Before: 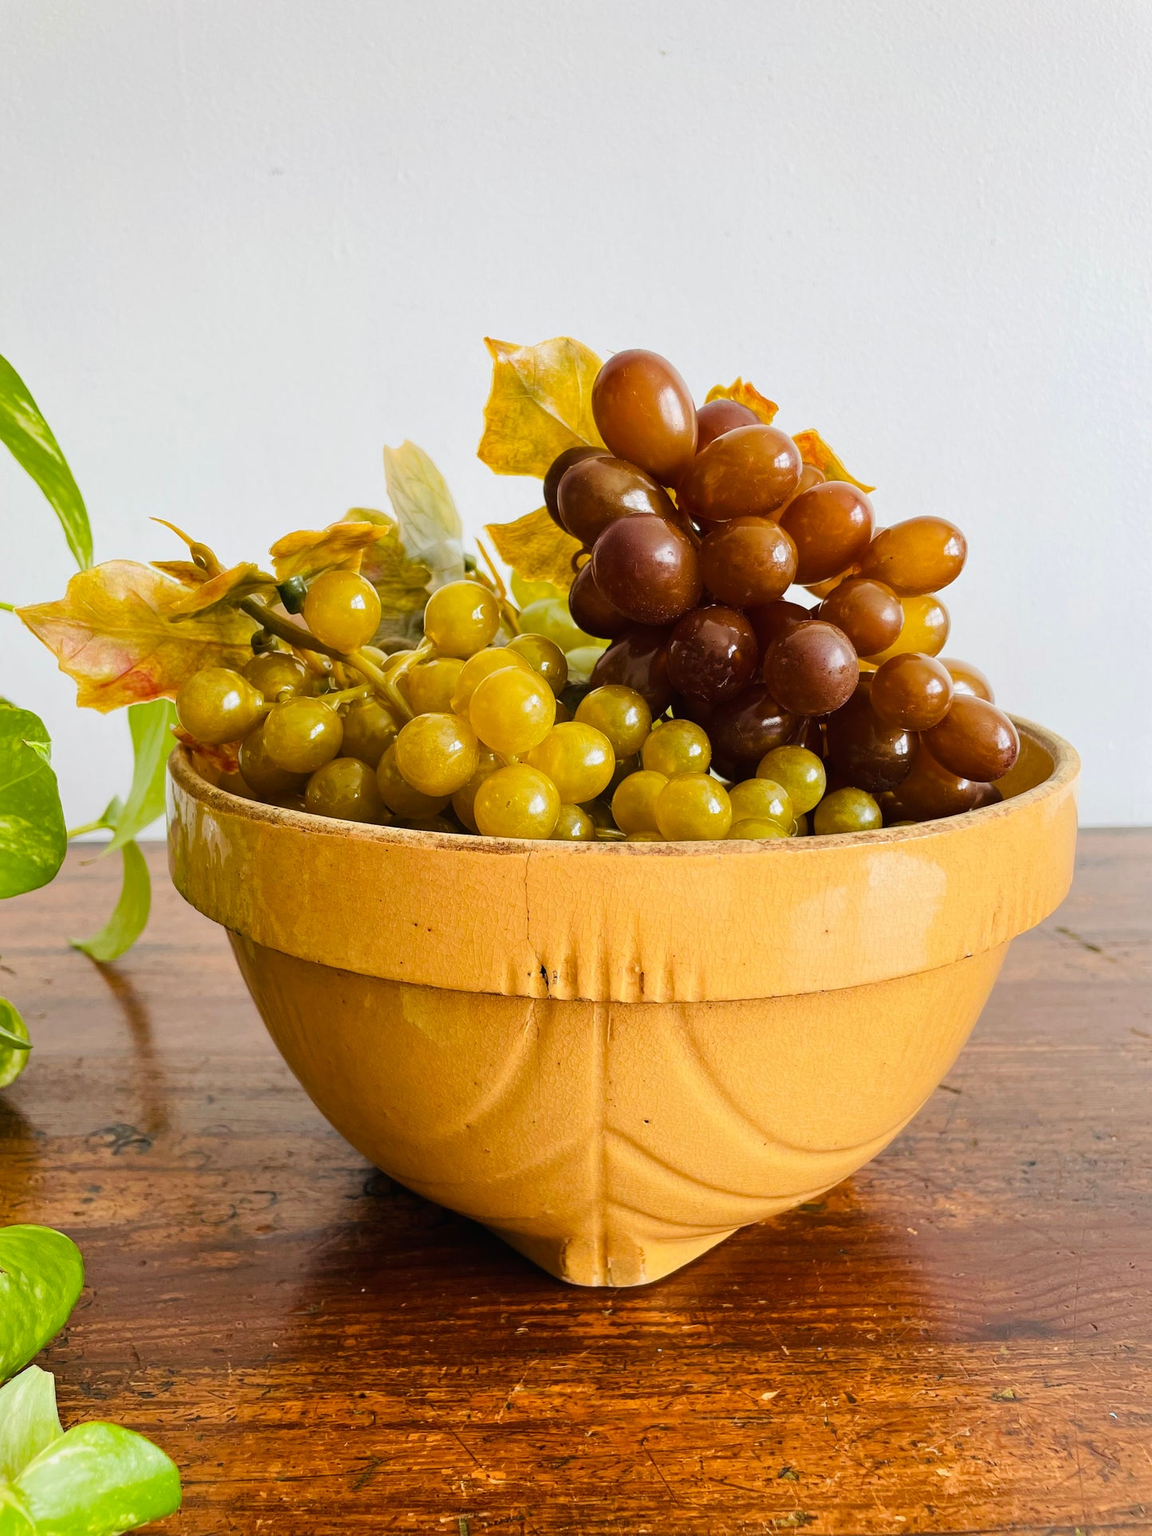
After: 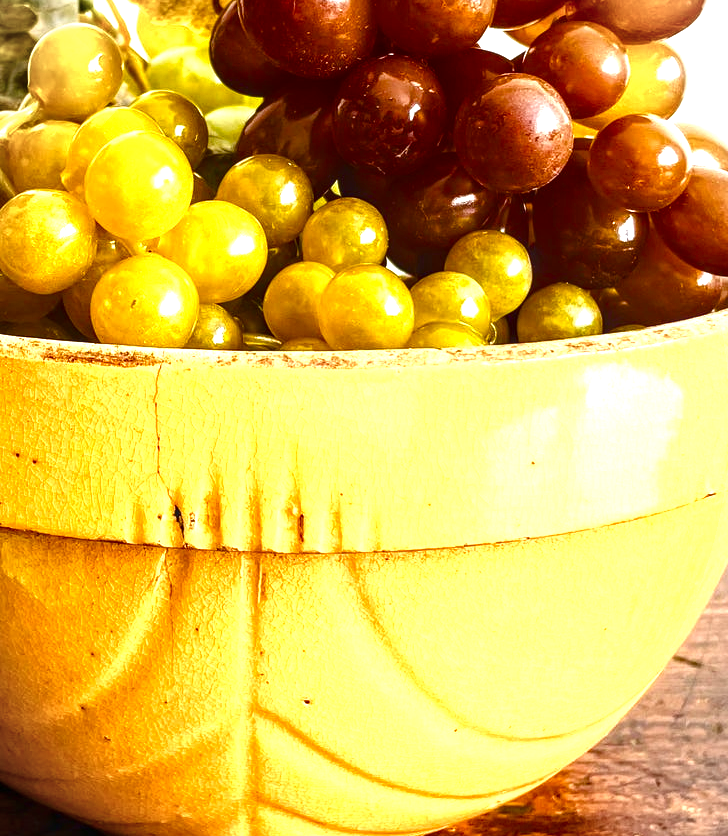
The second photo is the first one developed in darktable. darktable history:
exposure: exposure 1.255 EV, compensate highlight preservation false
vignetting: fall-off start 100.38%, fall-off radius 65.08%, automatic ratio true, unbound false
local contrast: highlights 42%, shadows 59%, detail 136%, midtone range 0.507
tone equalizer: edges refinement/feathering 500, mask exposure compensation -1.57 EV, preserve details no
color balance rgb: global offset › luminance 0.503%, perceptual saturation grading › global saturation 20%, perceptual saturation grading › highlights -25.011%, perceptual saturation grading › shadows 50.148%, global vibrance 14.719%
contrast brightness saturation: brightness -0.198, saturation 0.08
crop: left 34.936%, top 36.606%, right 14.674%, bottom 19.997%
